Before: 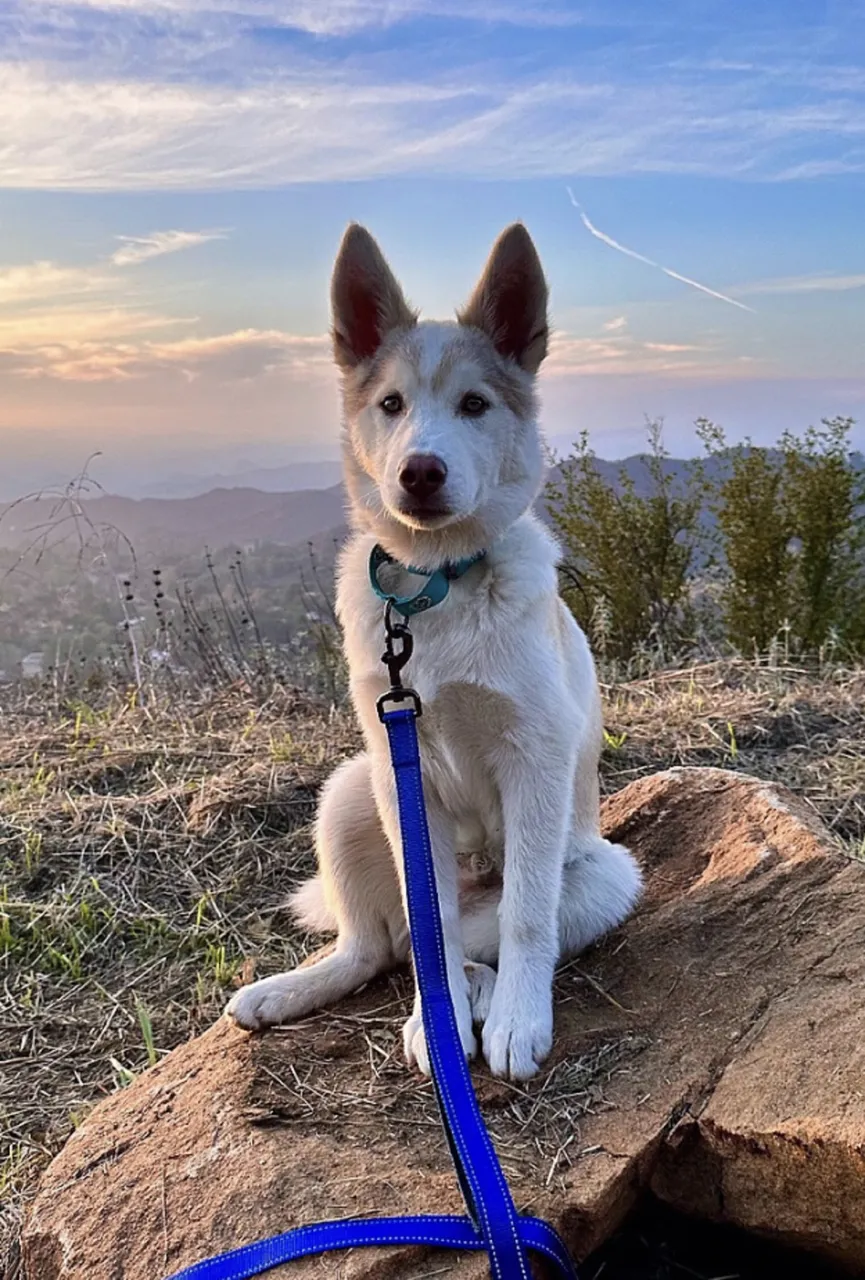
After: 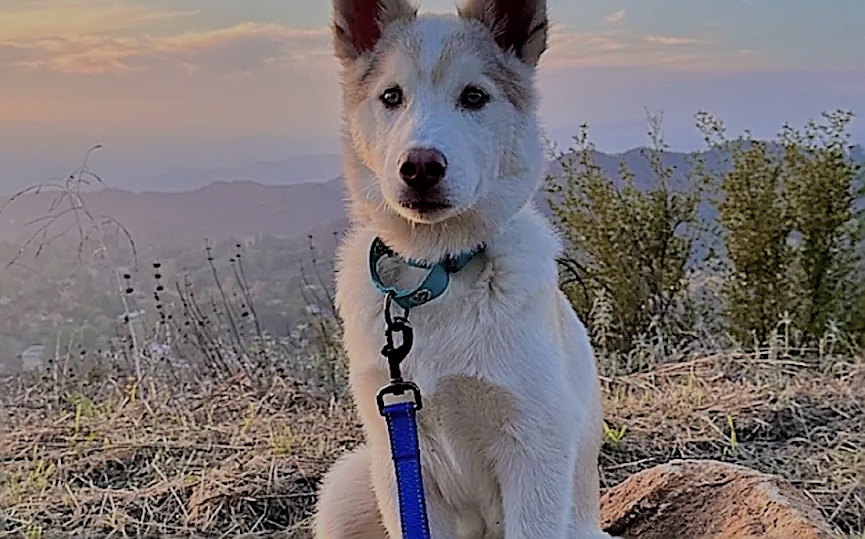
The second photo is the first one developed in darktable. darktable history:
crop and rotate: top 23.99%, bottom 33.829%
exposure: compensate highlight preservation false
filmic rgb: black relative exposure -7.01 EV, white relative exposure 5.95 EV, target black luminance 0%, hardness 2.76, latitude 61.71%, contrast 0.703, highlights saturation mix 10.9%, shadows ↔ highlights balance -0.132%, color science v6 (2022)
sharpen: radius 1.649, amount 1.297
